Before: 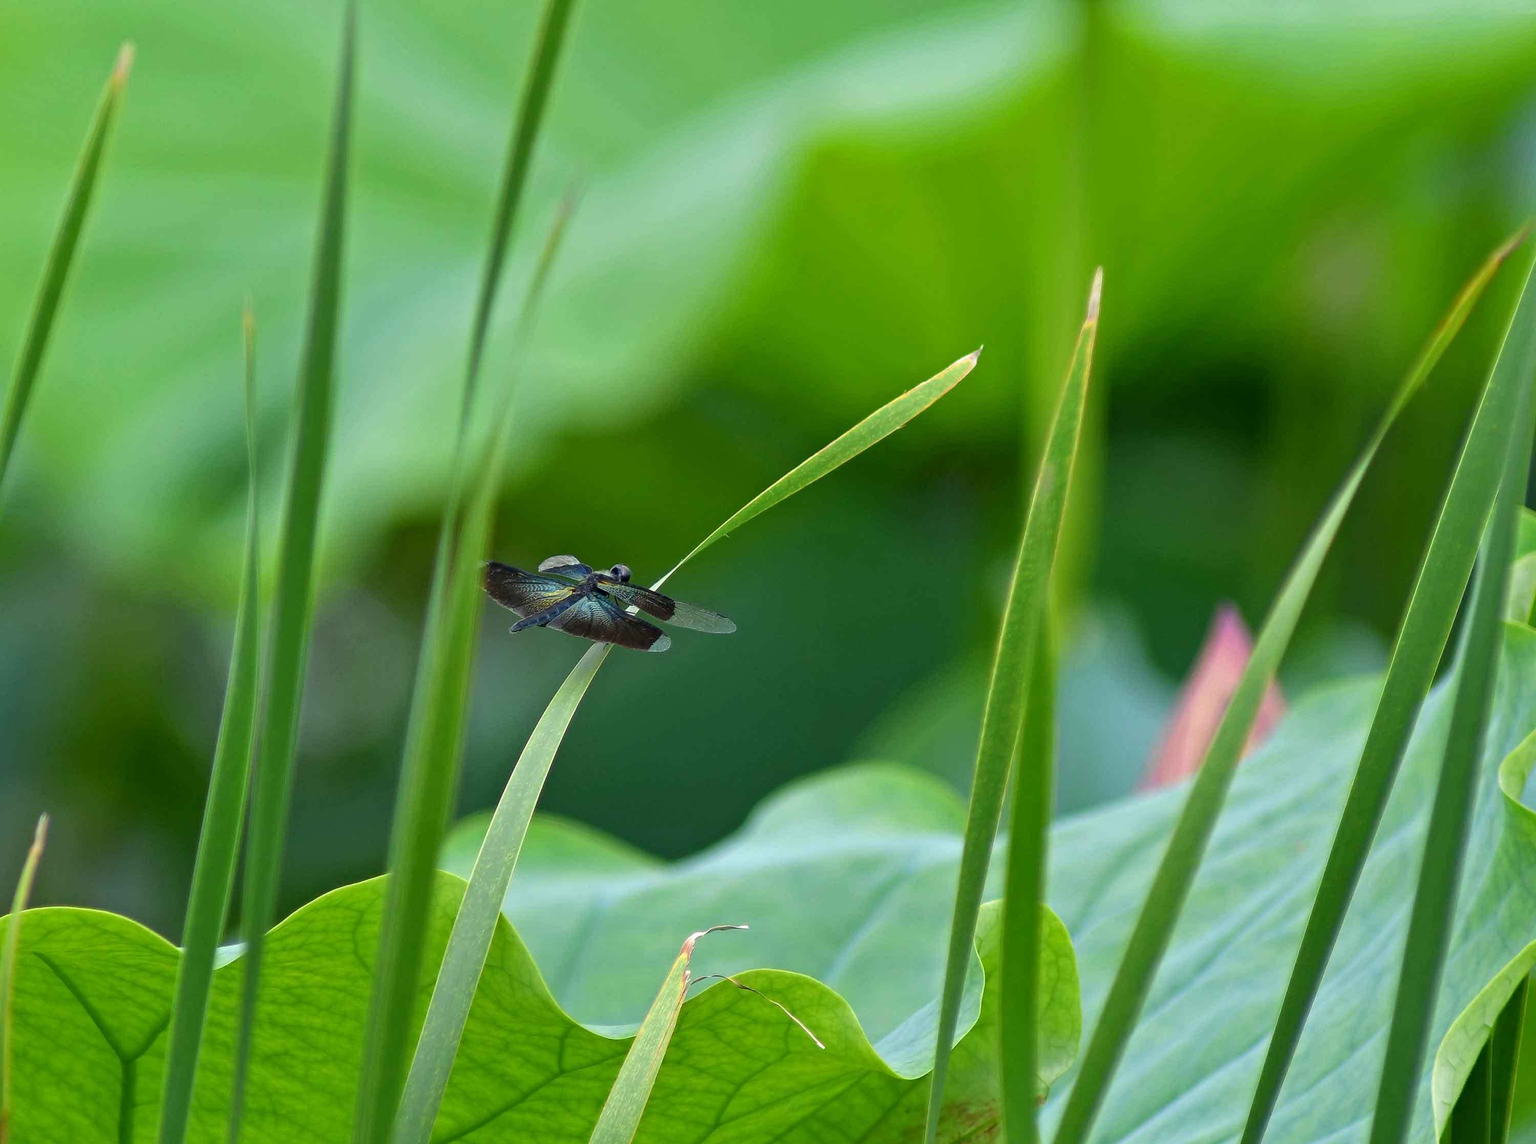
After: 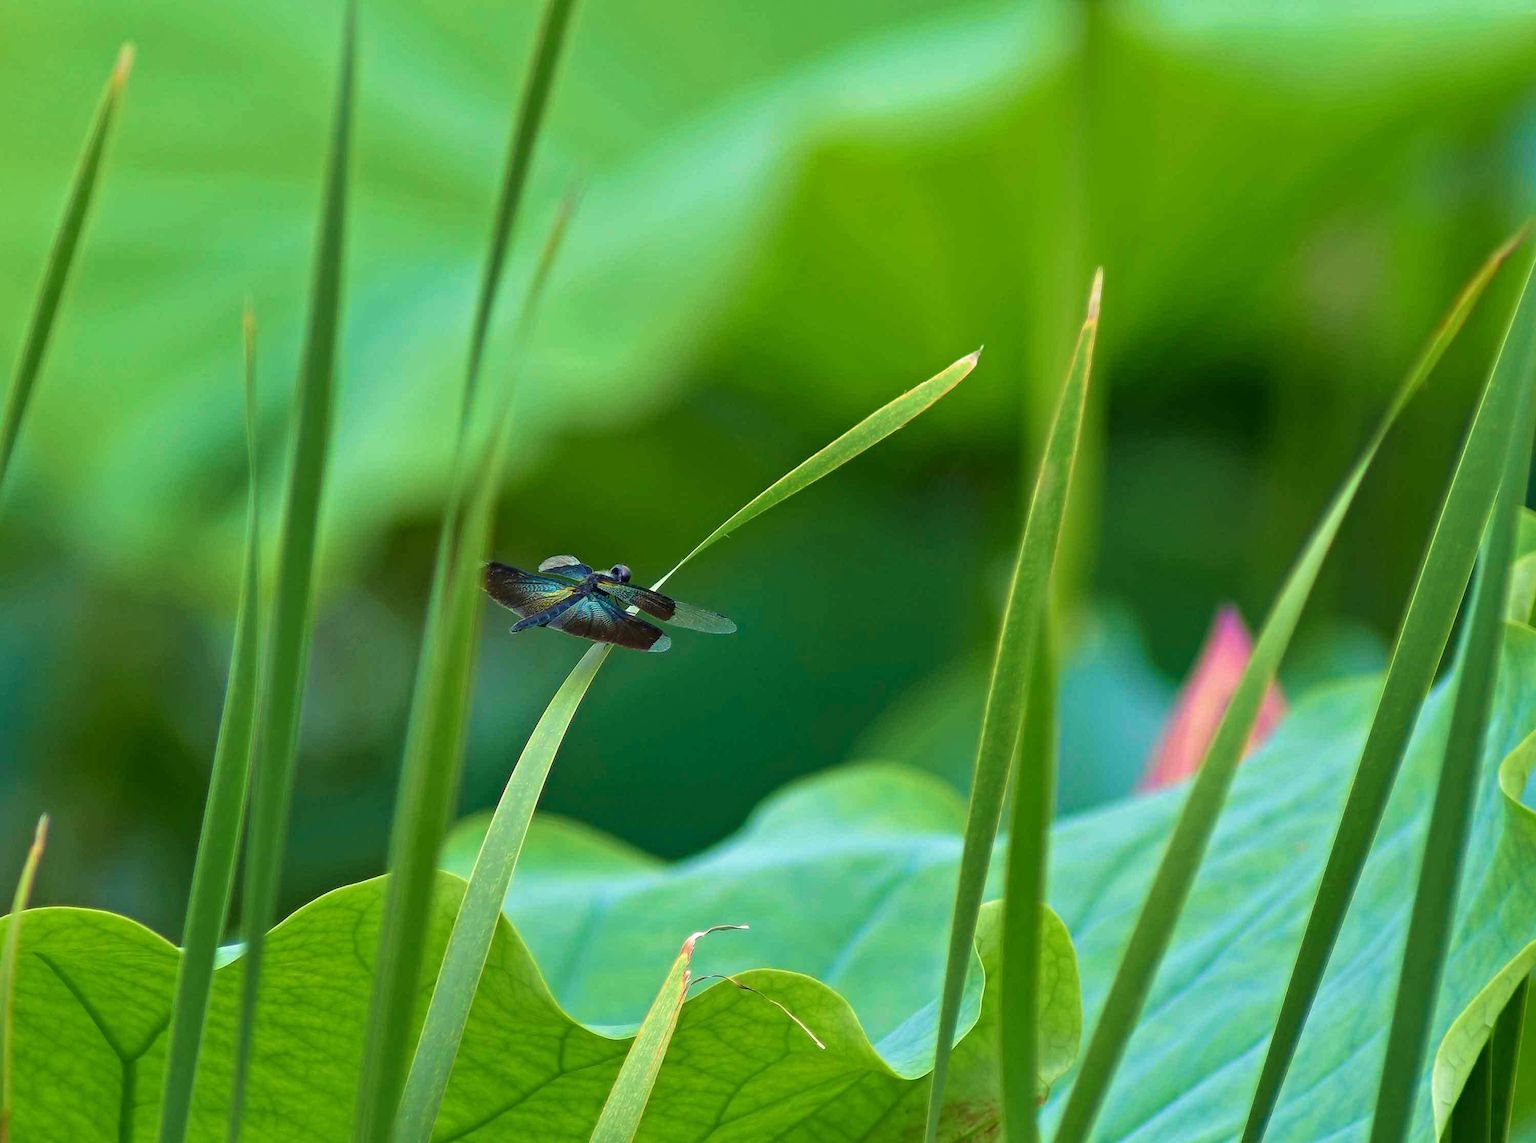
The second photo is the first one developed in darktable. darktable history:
velvia: strength 56.55%
